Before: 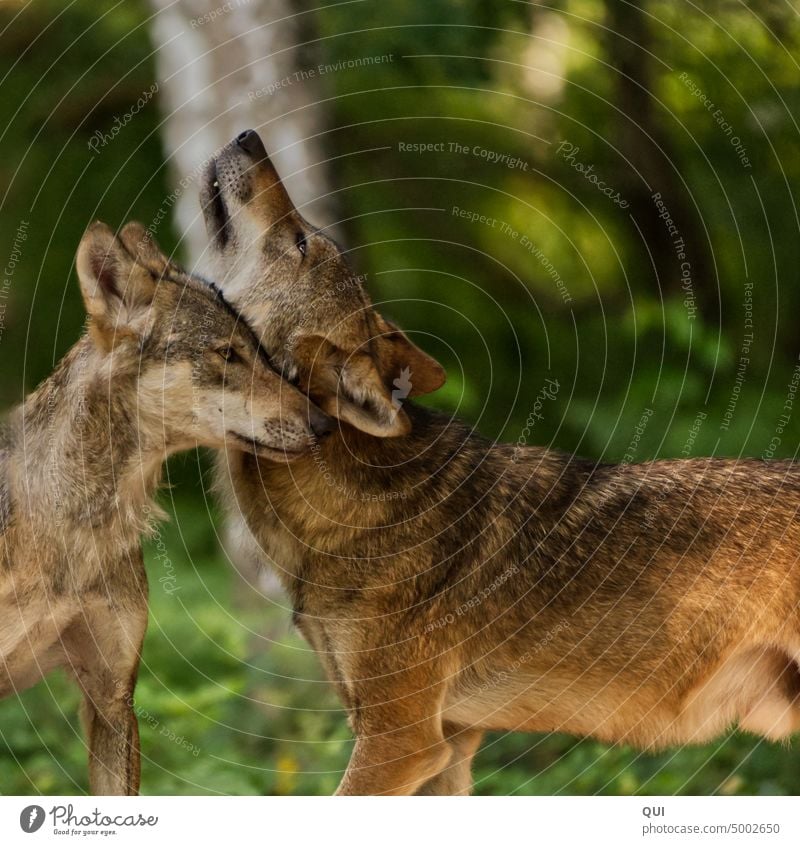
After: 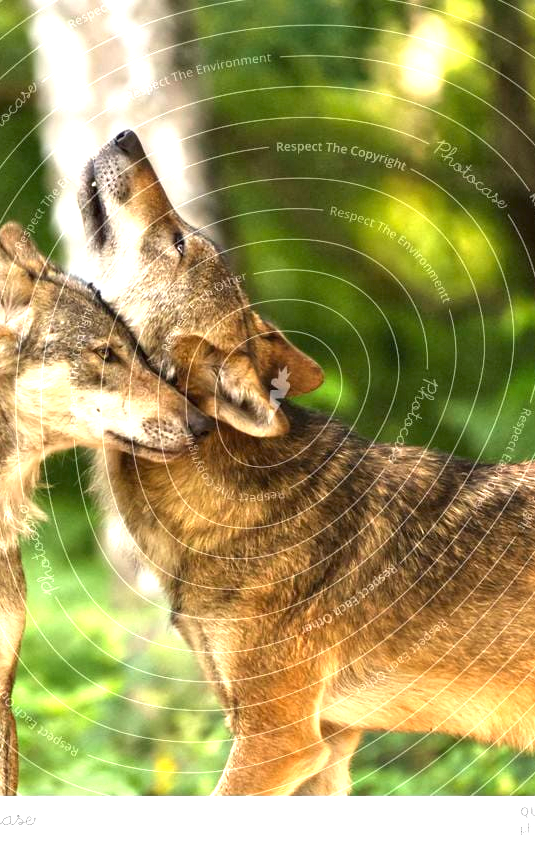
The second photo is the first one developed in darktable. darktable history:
exposure: black level correction 0, exposure 1.876 EV, compensate exposure bias true, compensate highlight preservation false
crop: left 15.366%, right 17.749%
levels: mode automatic, levels [0.055, 0.477, 0.9]
